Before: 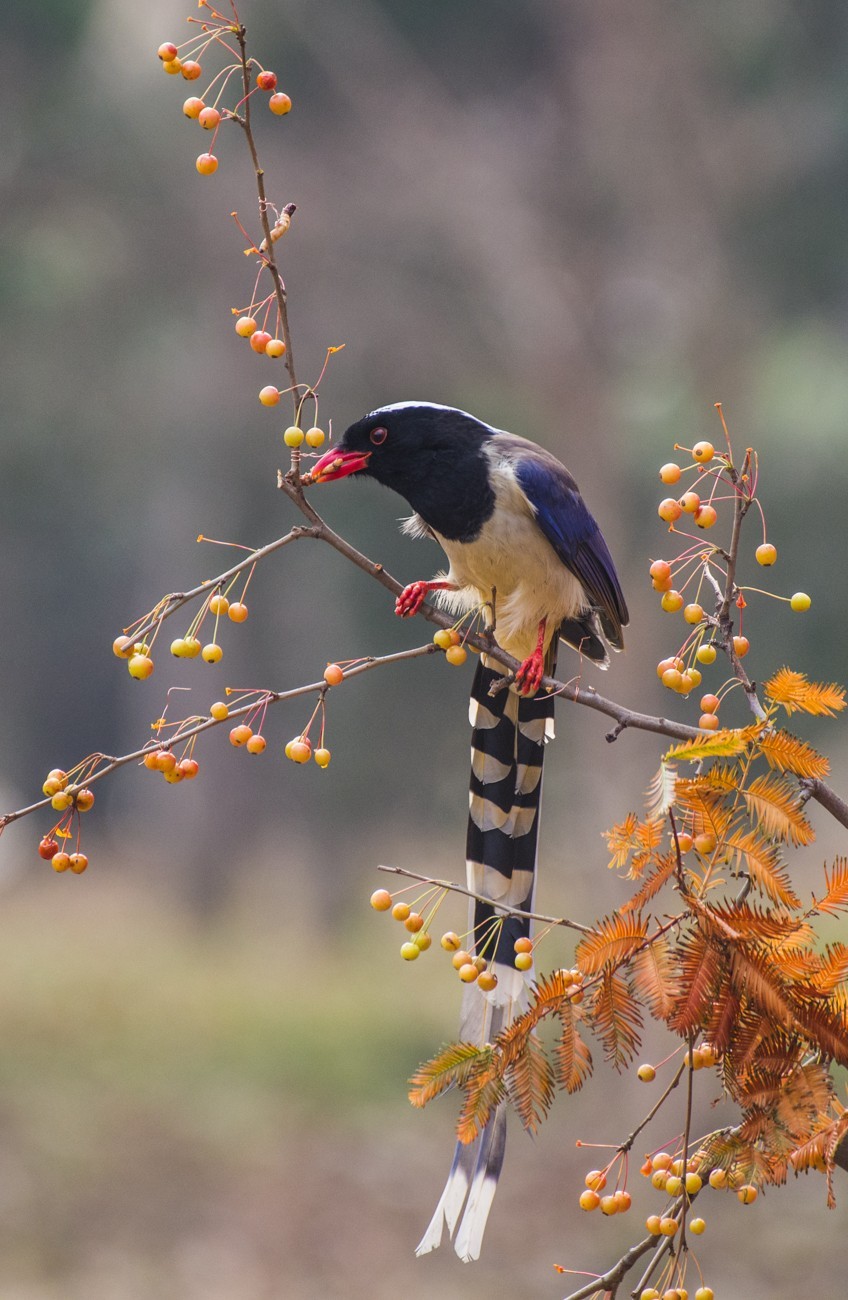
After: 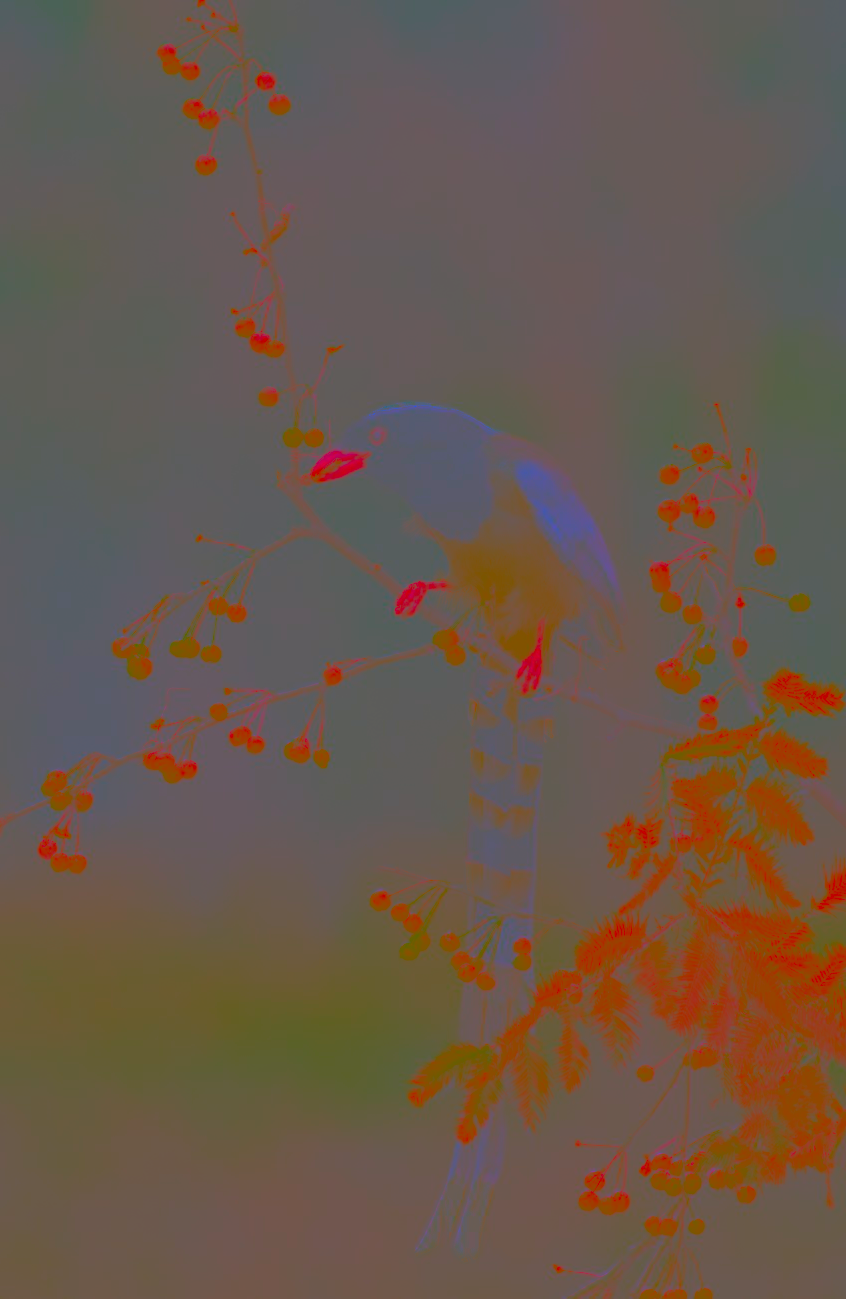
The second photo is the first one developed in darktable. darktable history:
local contrast: highlights 5%, shadows 2%, detail 182%
crop and rotate: left 0.138%, bottom 0.007%
base curve: curves: ch0 [(0, 0) (0.841, 0.609) (1, 1)], preserve colors none
contrast brightness saturation: contrast -0.989, brightness -0.17, saturation 0.768
tone equalizer: on, module defaults
